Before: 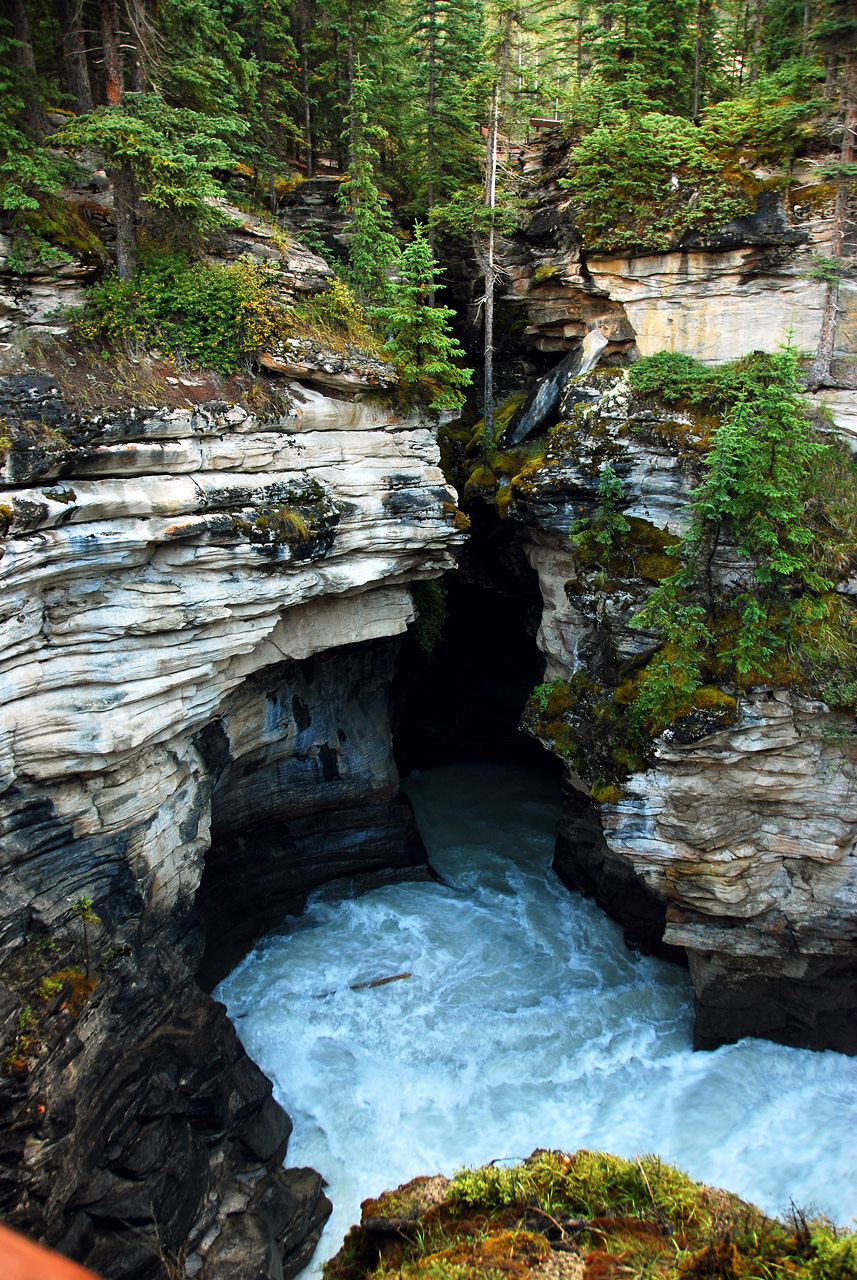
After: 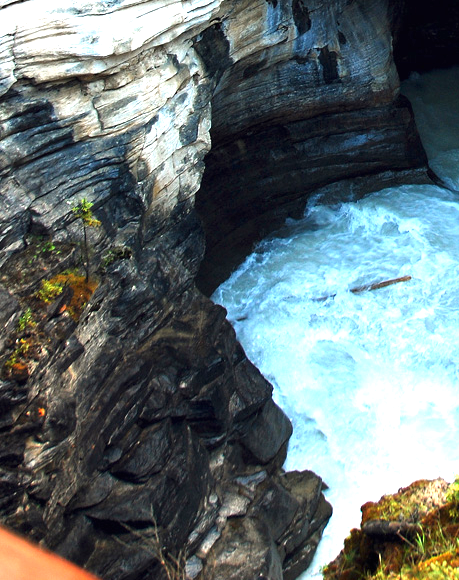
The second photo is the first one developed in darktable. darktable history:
exposure: black level correction 0, exposure 1.103 EV, compensate highlight preservation false
crop and rotate: top 54.459%, right 46.342%, bottom 0.171%
